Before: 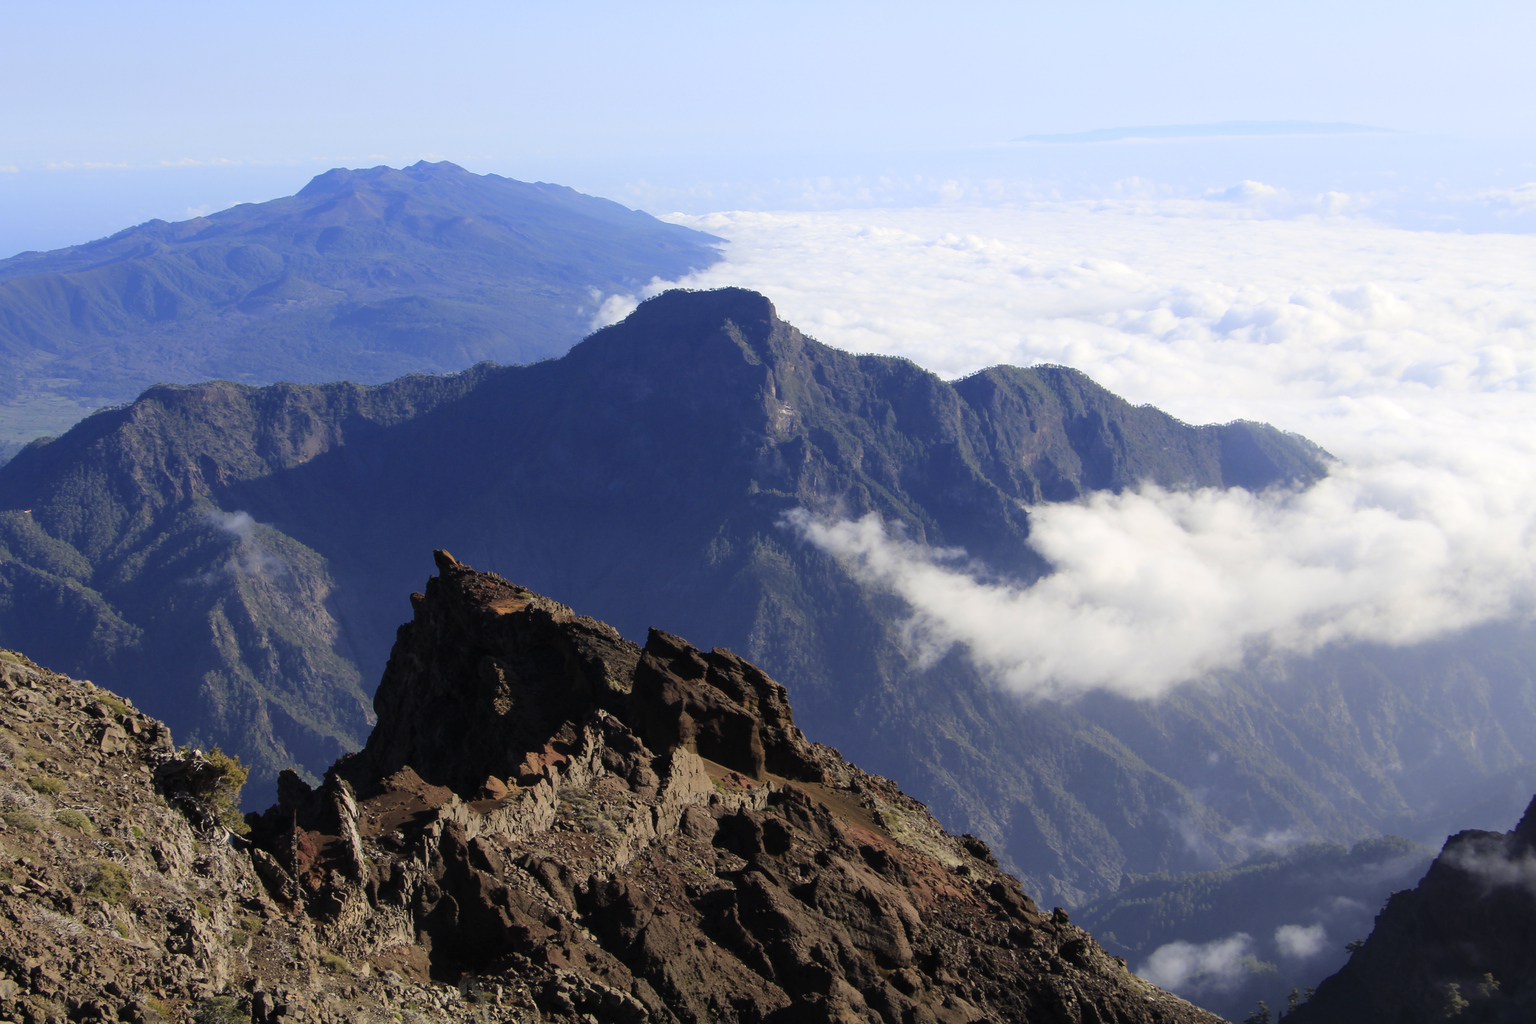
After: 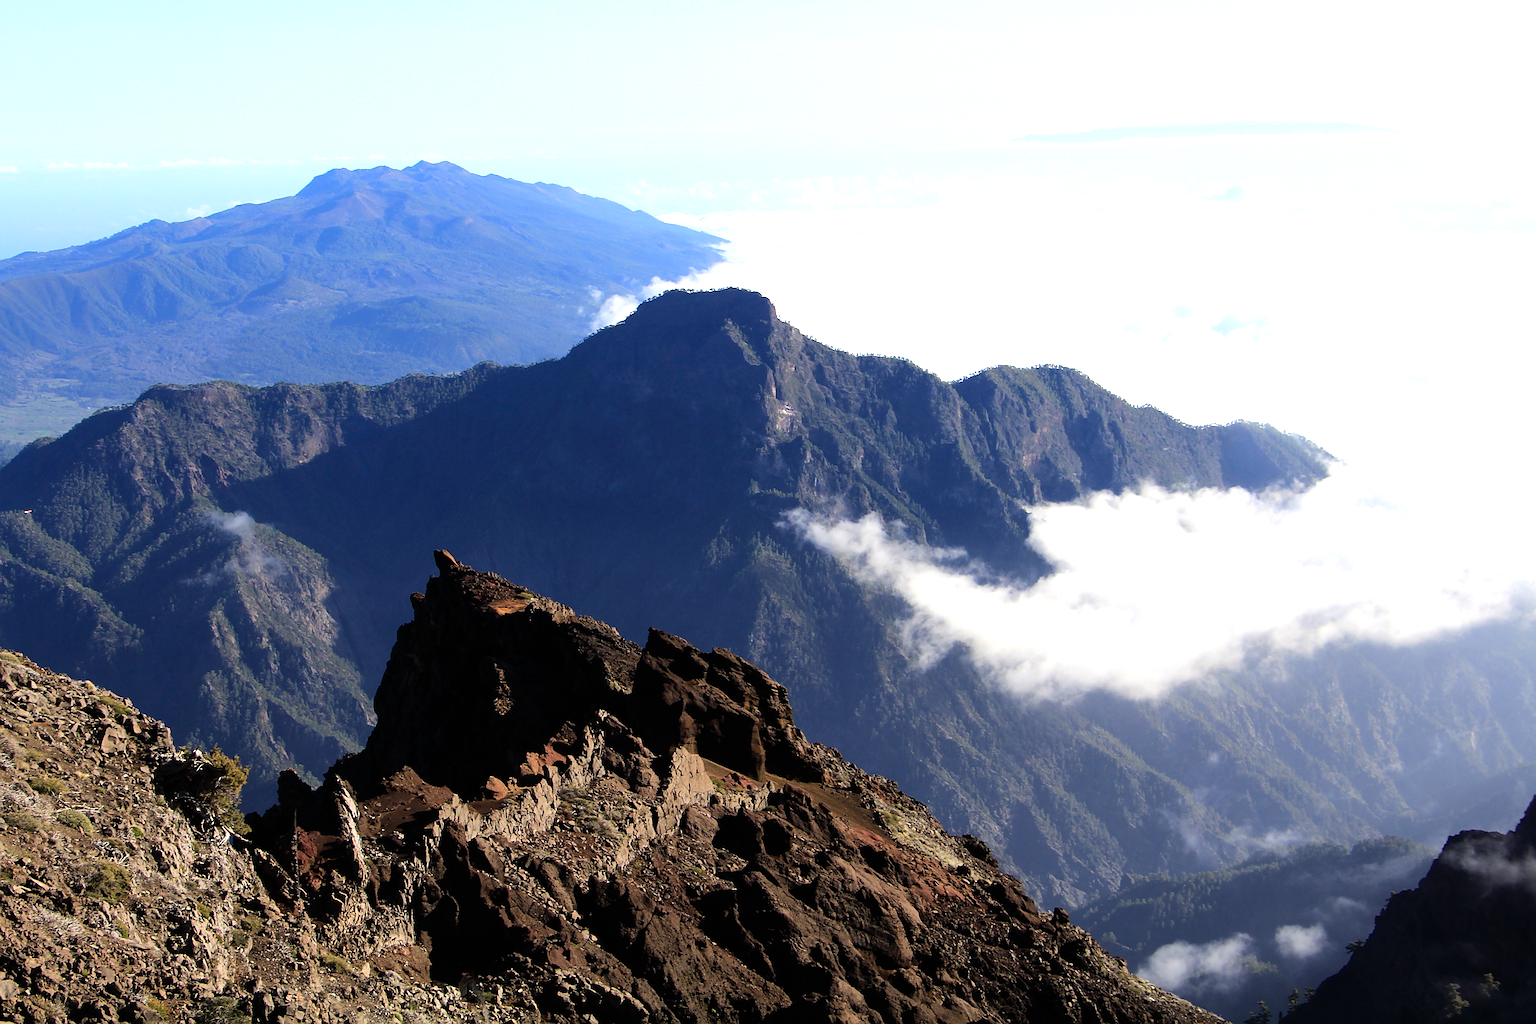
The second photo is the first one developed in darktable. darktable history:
sharpen: on, module defaults
tone equalizer: -8 EV -0.762 EV, -7 EV -0.695 EV, -6 EV -0.61 EV, -5 EV -0.363 EV, -3 EV 0.392 EV, -2 EV 0.6 EV, -1 EV 0.69 EV, +0 EV 0.746 EV, edges refinement/feathering 500, mask exposure compensation -1.57 EV, preserve details no
